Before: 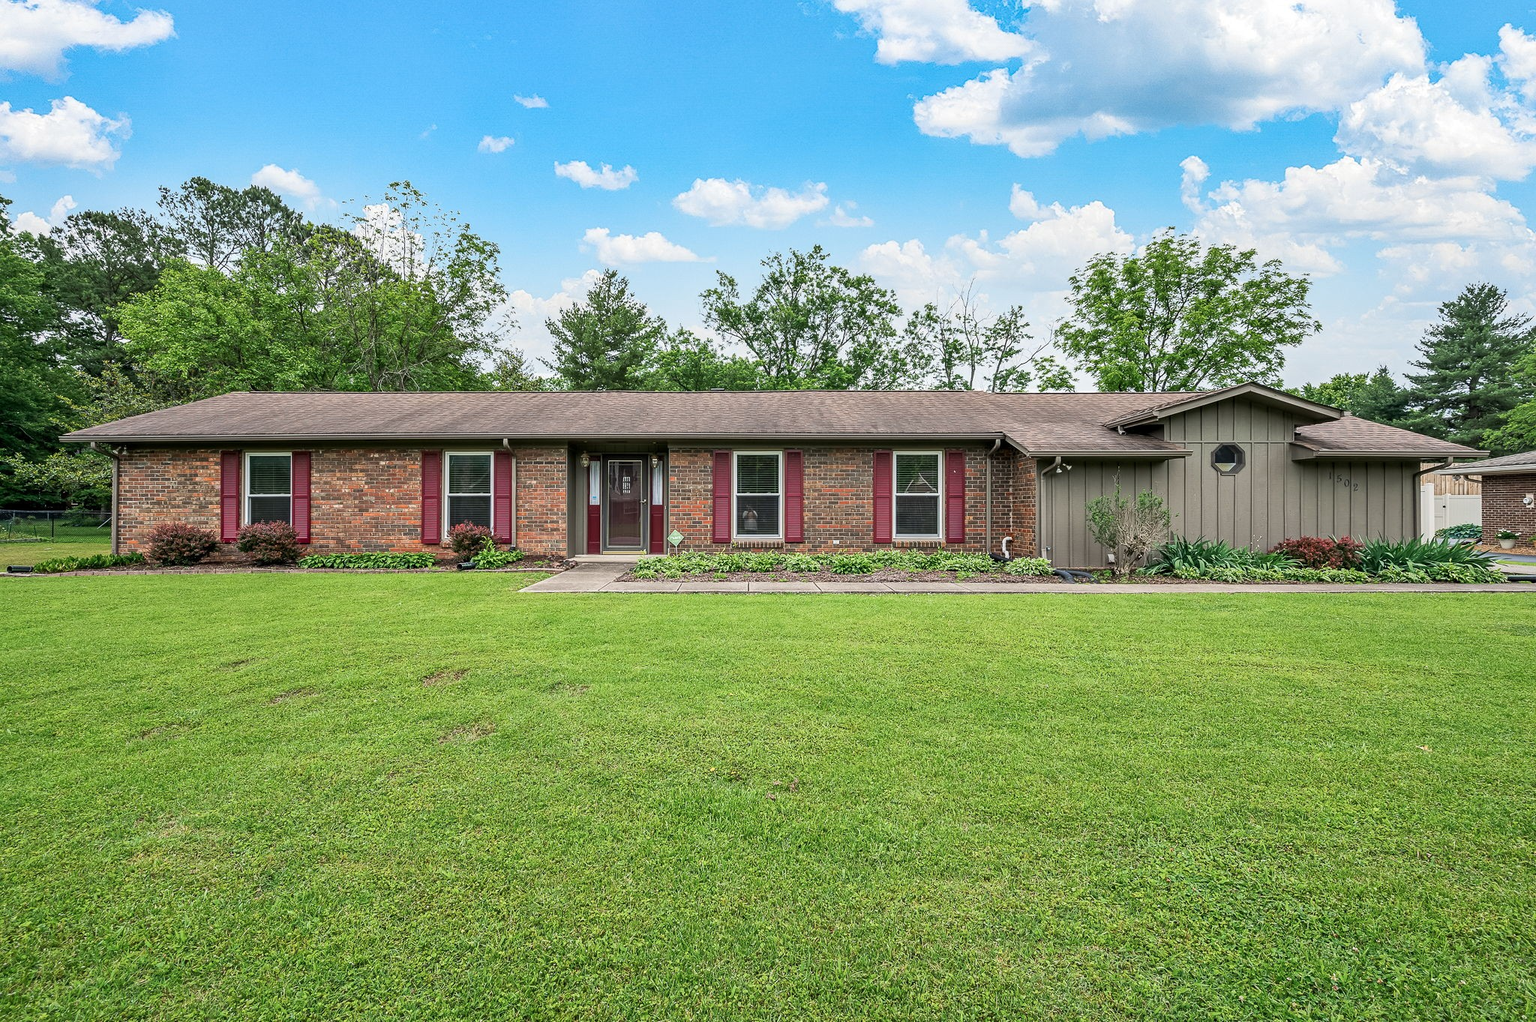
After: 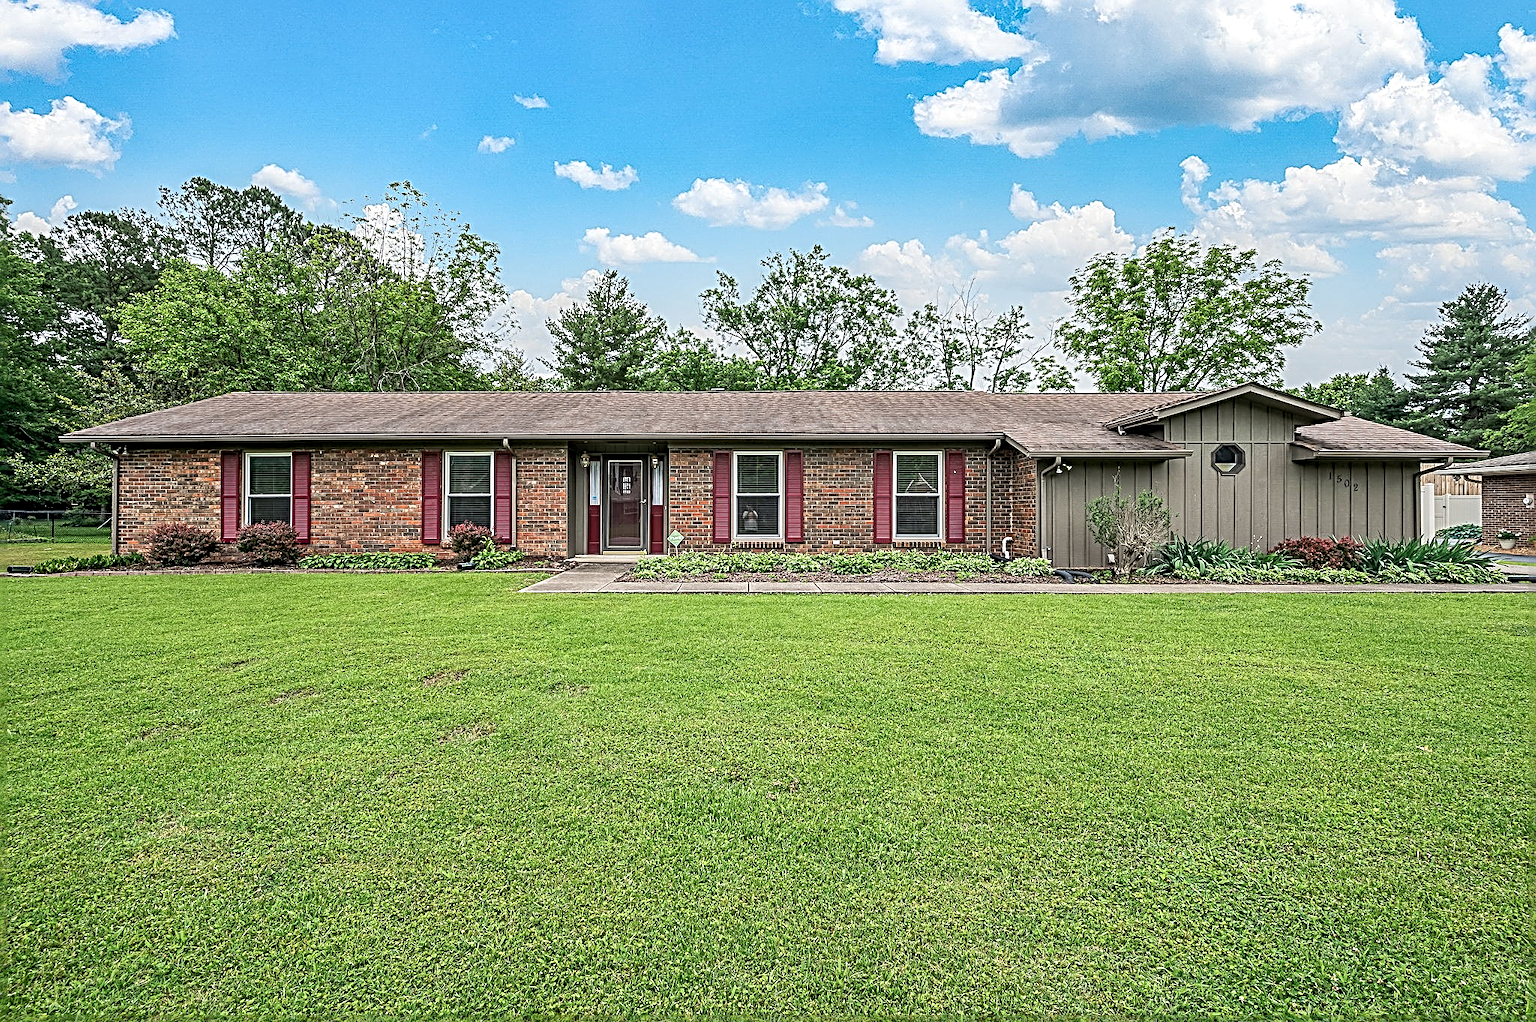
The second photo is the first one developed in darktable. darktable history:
local contrast: on, module defaults
sharpen: radius 3.679, amount 0.915
